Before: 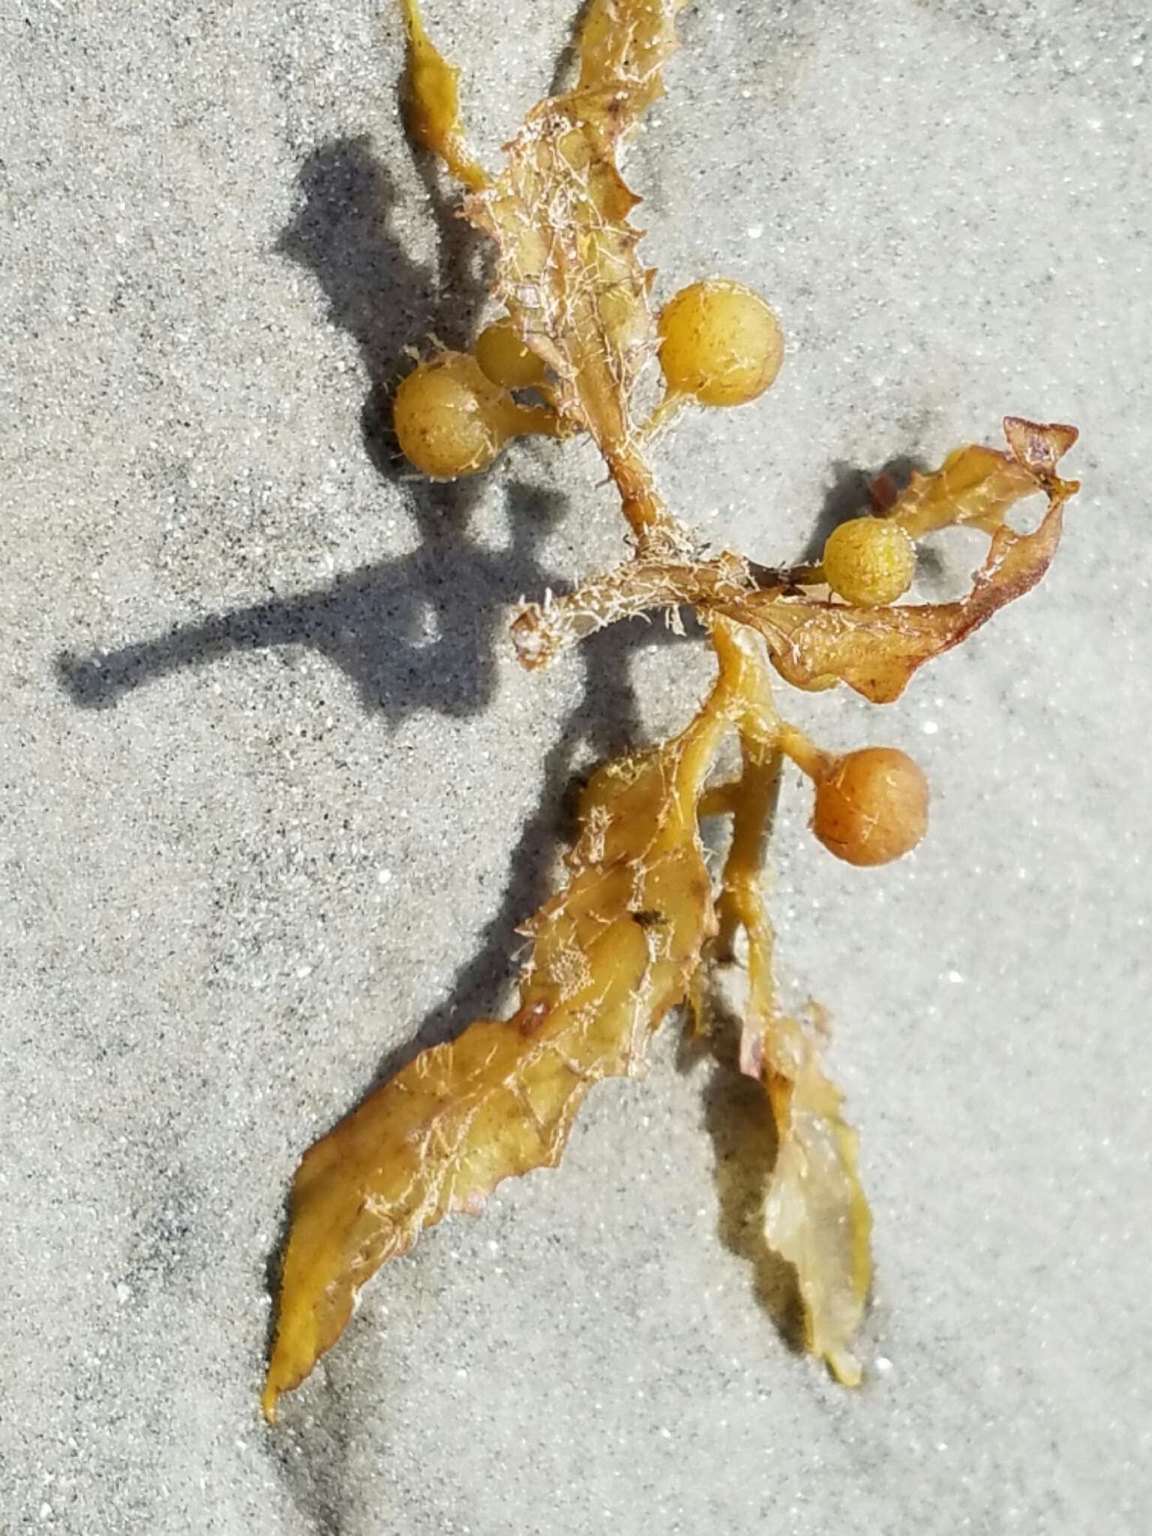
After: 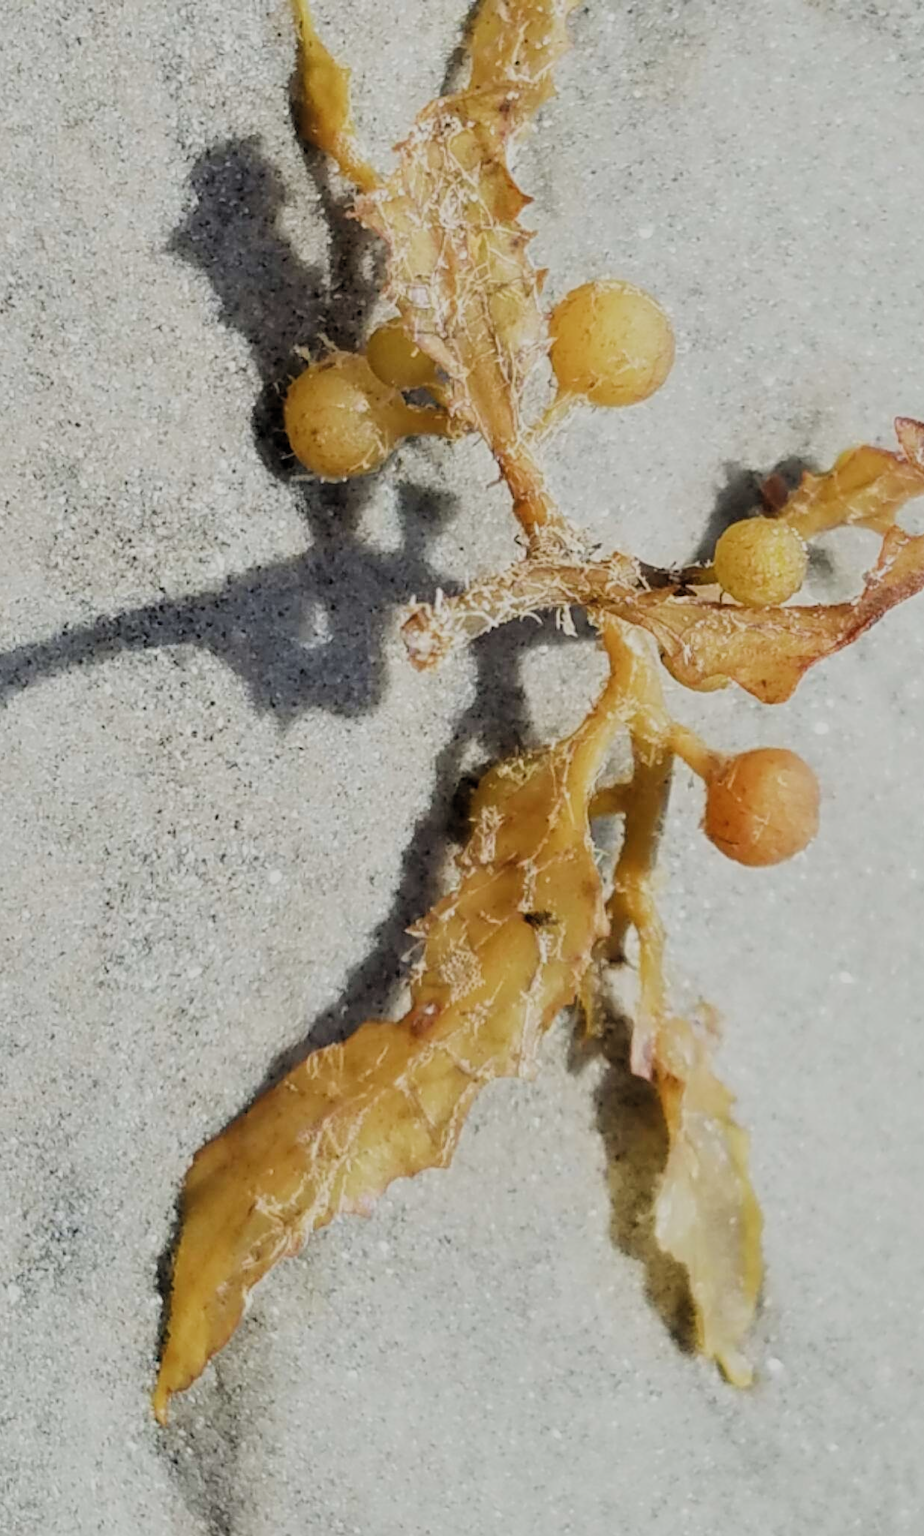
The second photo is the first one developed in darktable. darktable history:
filmic rgb: black relative exposure -6.97 EV, white relative exposure 5.65 EV, threshold 5.98 EV, hardness 2.84, add noise in highlights 0, preserve chrominance max RGB, color science v3 (2019), use custom middle-gray values true, contrast in highlights soft, enable highlight reconstruction true
crop and rotate: left 9.522%, right 10.238%
tone equalizer: on, module defaults
